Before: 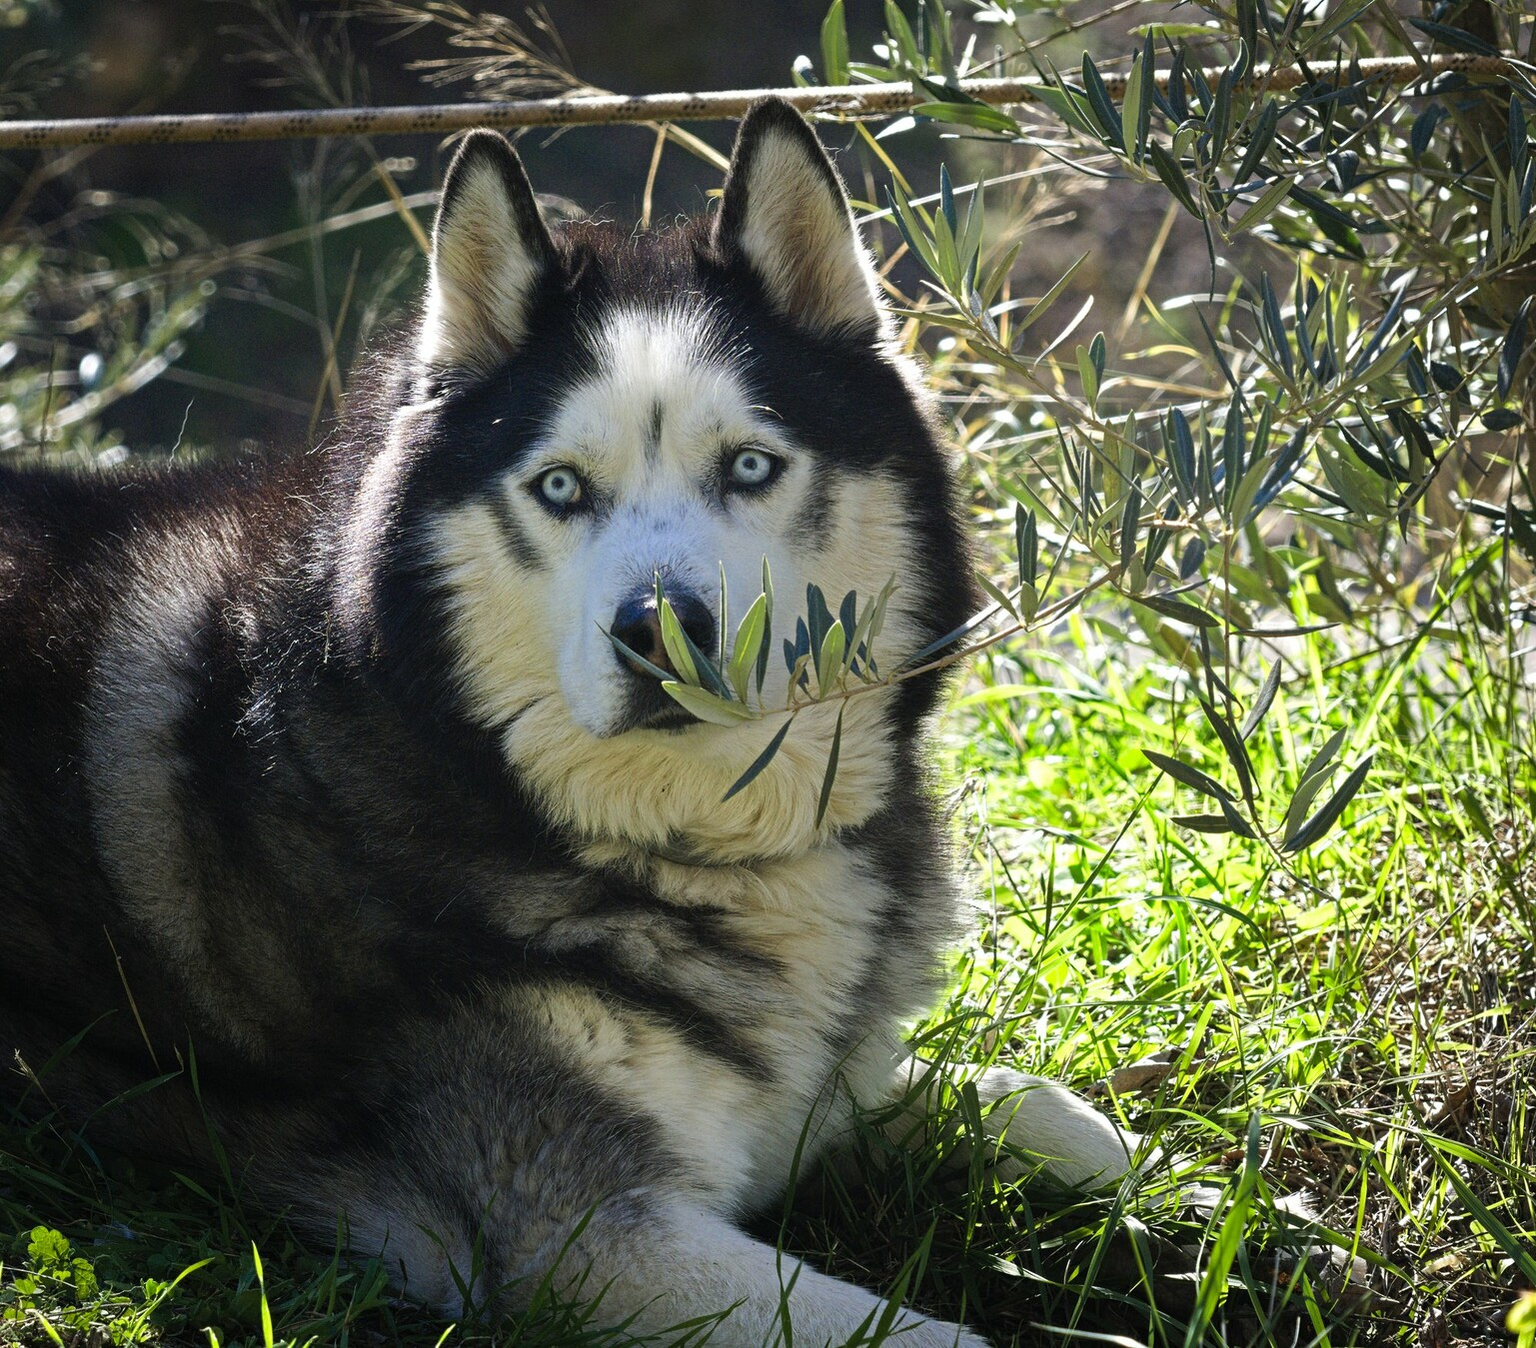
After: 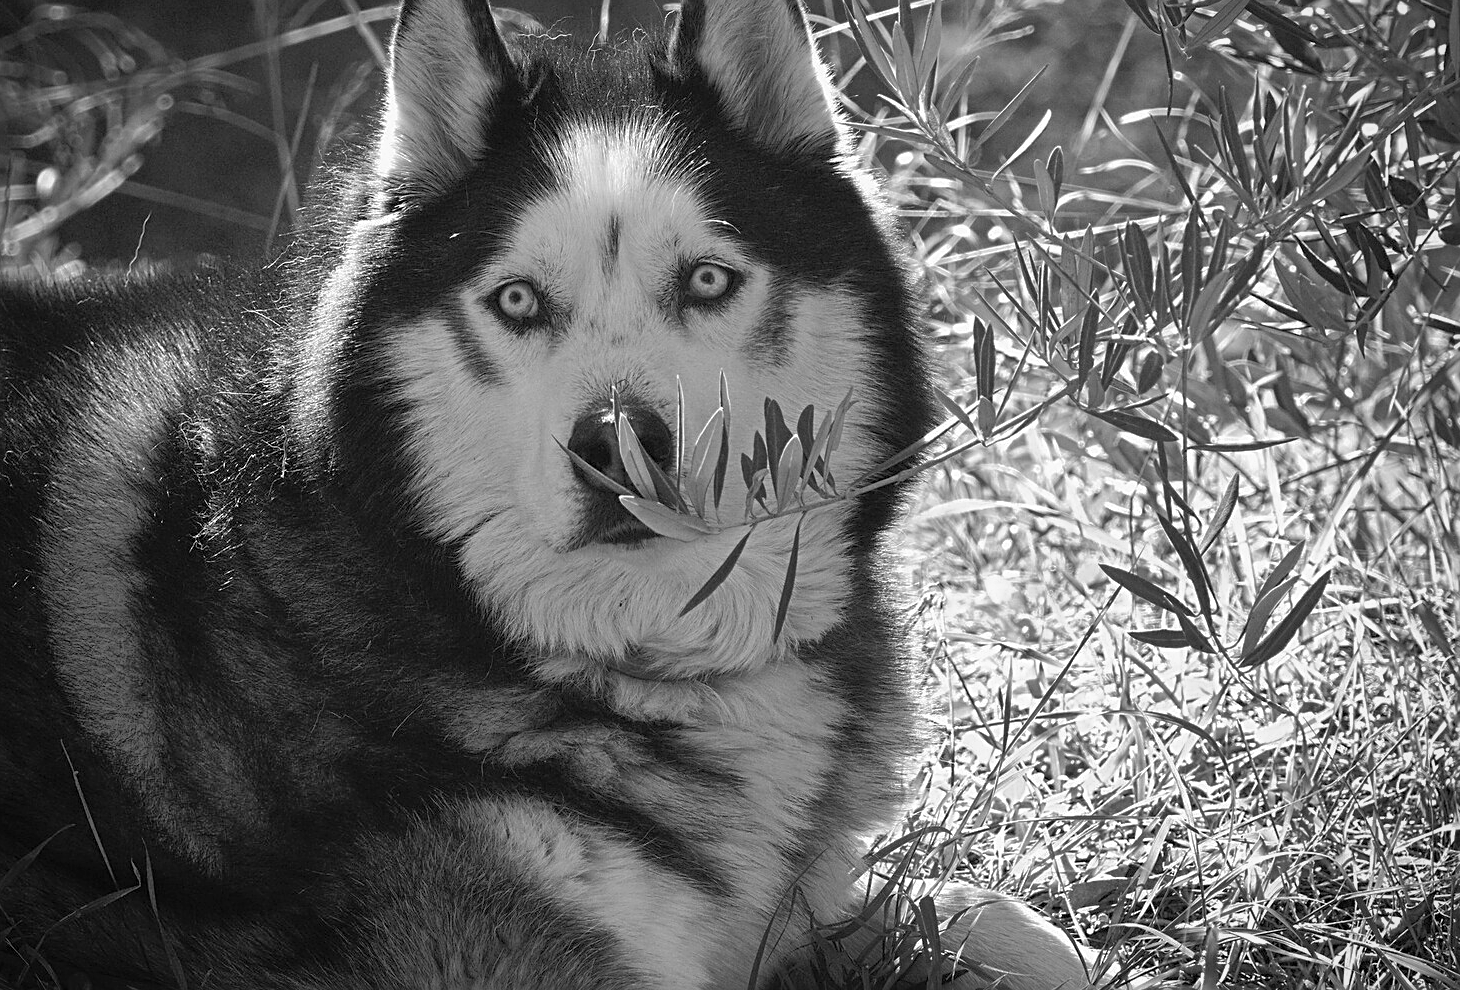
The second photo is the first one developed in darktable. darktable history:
exposure: exposure -0.041 EV, compensate highlight preservation false
color zones: curves: ch1 [(0, -0.394) (0.143, -0.394) (0.286, -0.394) (0.429, -0.392) (0.571, -0.391) (0.714, -0.391) (0.857, -0.391) (1, -0.394)], mix 33.83%
sharpen: on, module defaults
vignetting: brightness -0.325
color calibration: illuminant same as pipeline (D50), adaptation XYZ, x 0.346, y 0.358, temperature 5003.45 K
contrast brightness saturation: saturation -0.058
shadows and highlights: on, module defaults
crop and rotate: left 2.801%, top 13.805%, right 2.148%, bottom 12.752%
